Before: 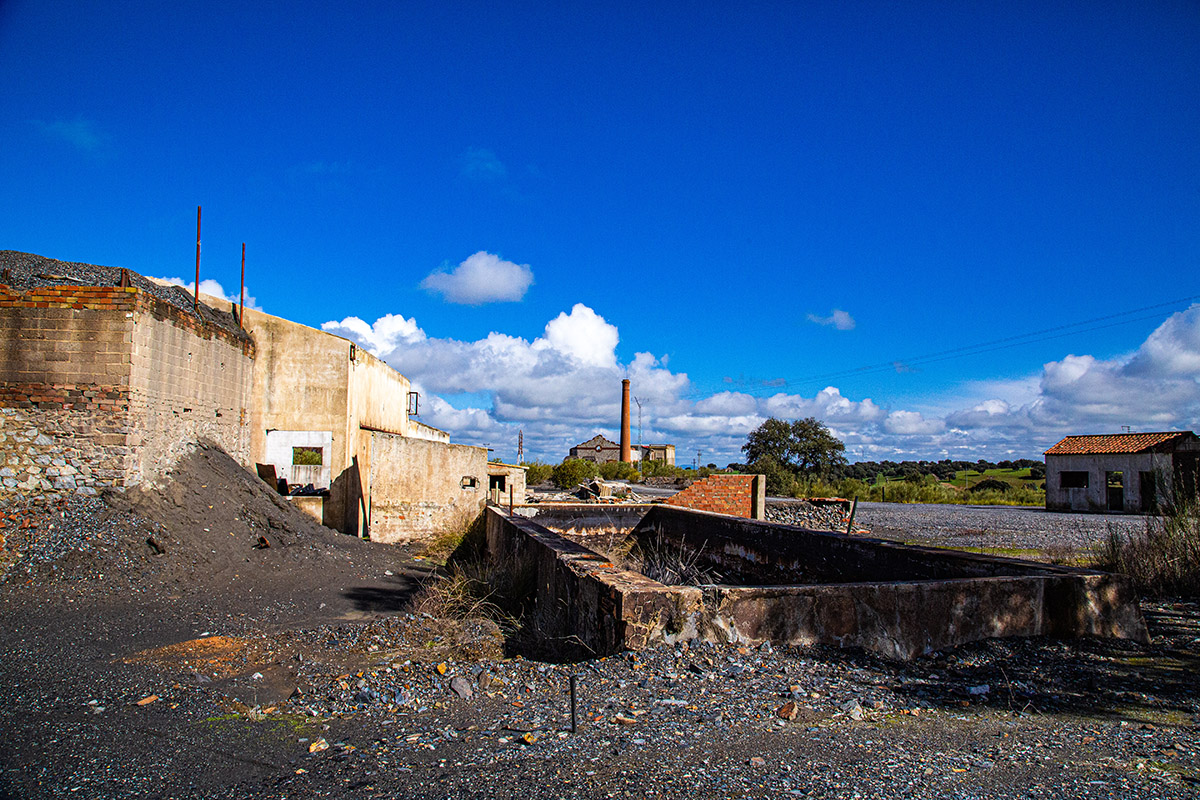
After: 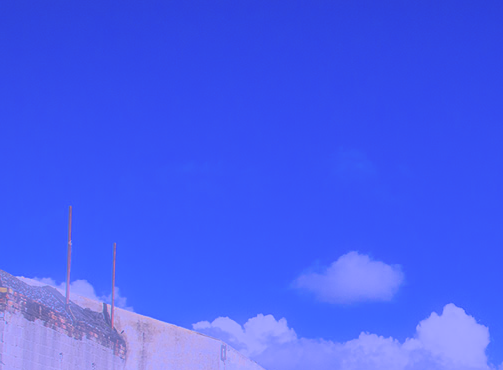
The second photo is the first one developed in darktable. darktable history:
haze removal: strength -0.9, distance 0.225, compatibility mode true, adaptive false
filmic rgb: black relative exposure -7.48 EV, white relative exposure 4.83 EV, hardness 3.4, color science v6 (2022)
crop and rotate: left 10.817%, top 0.062%, right 47.194%, bottom 53.626%
white balance: red 0.98, blue 1.61
